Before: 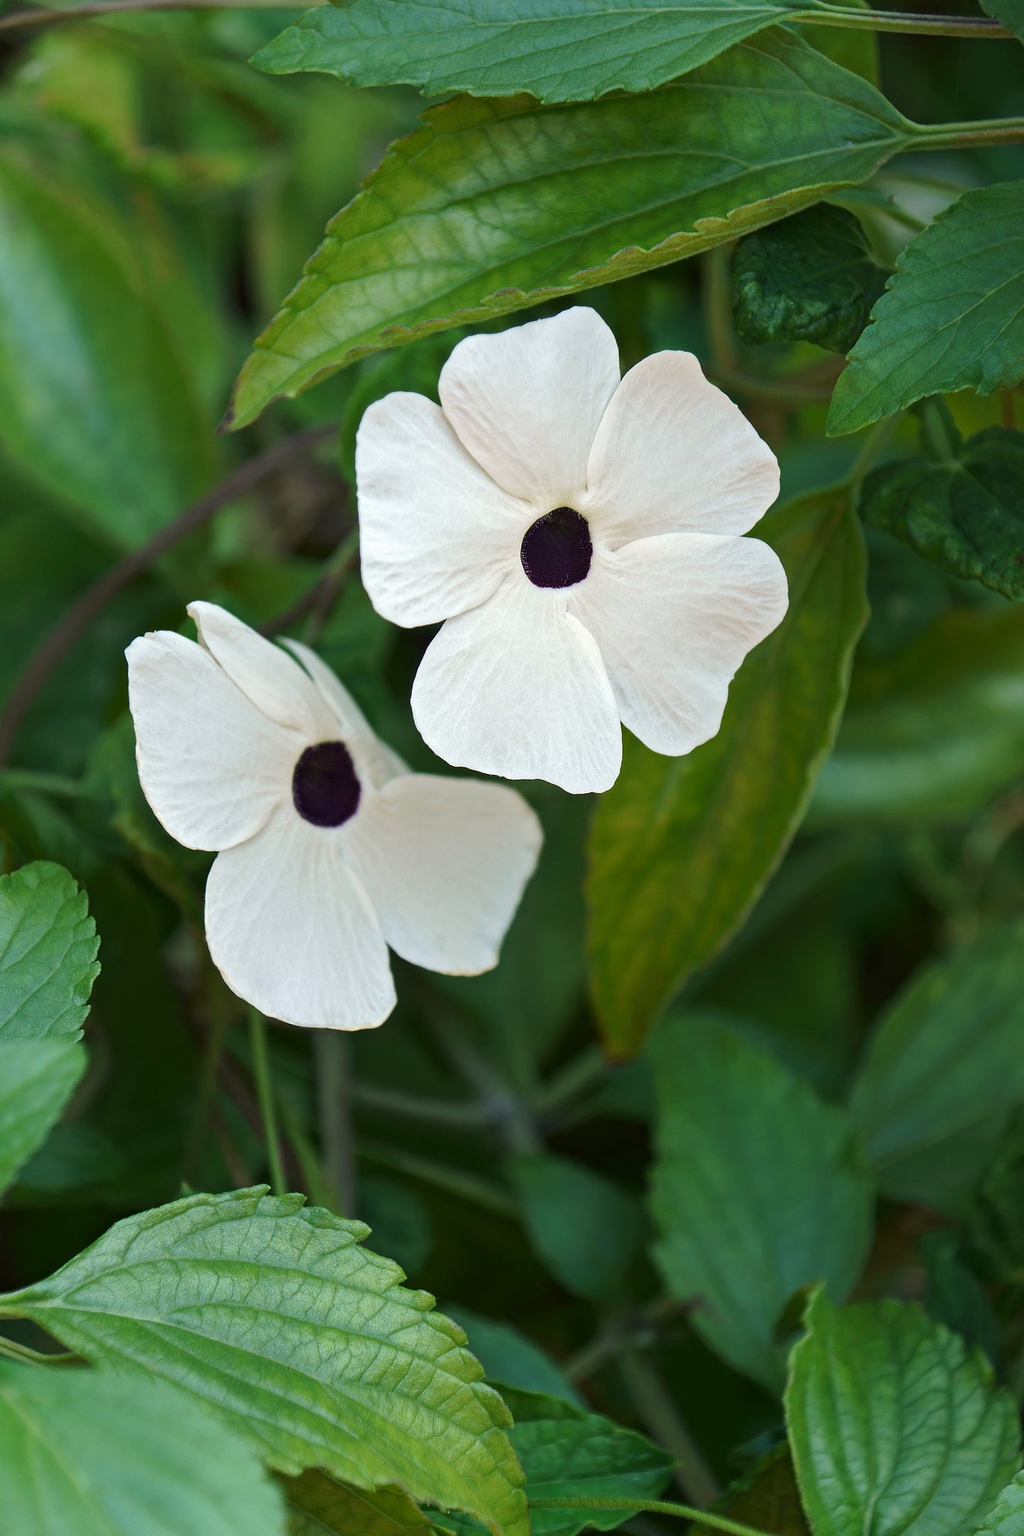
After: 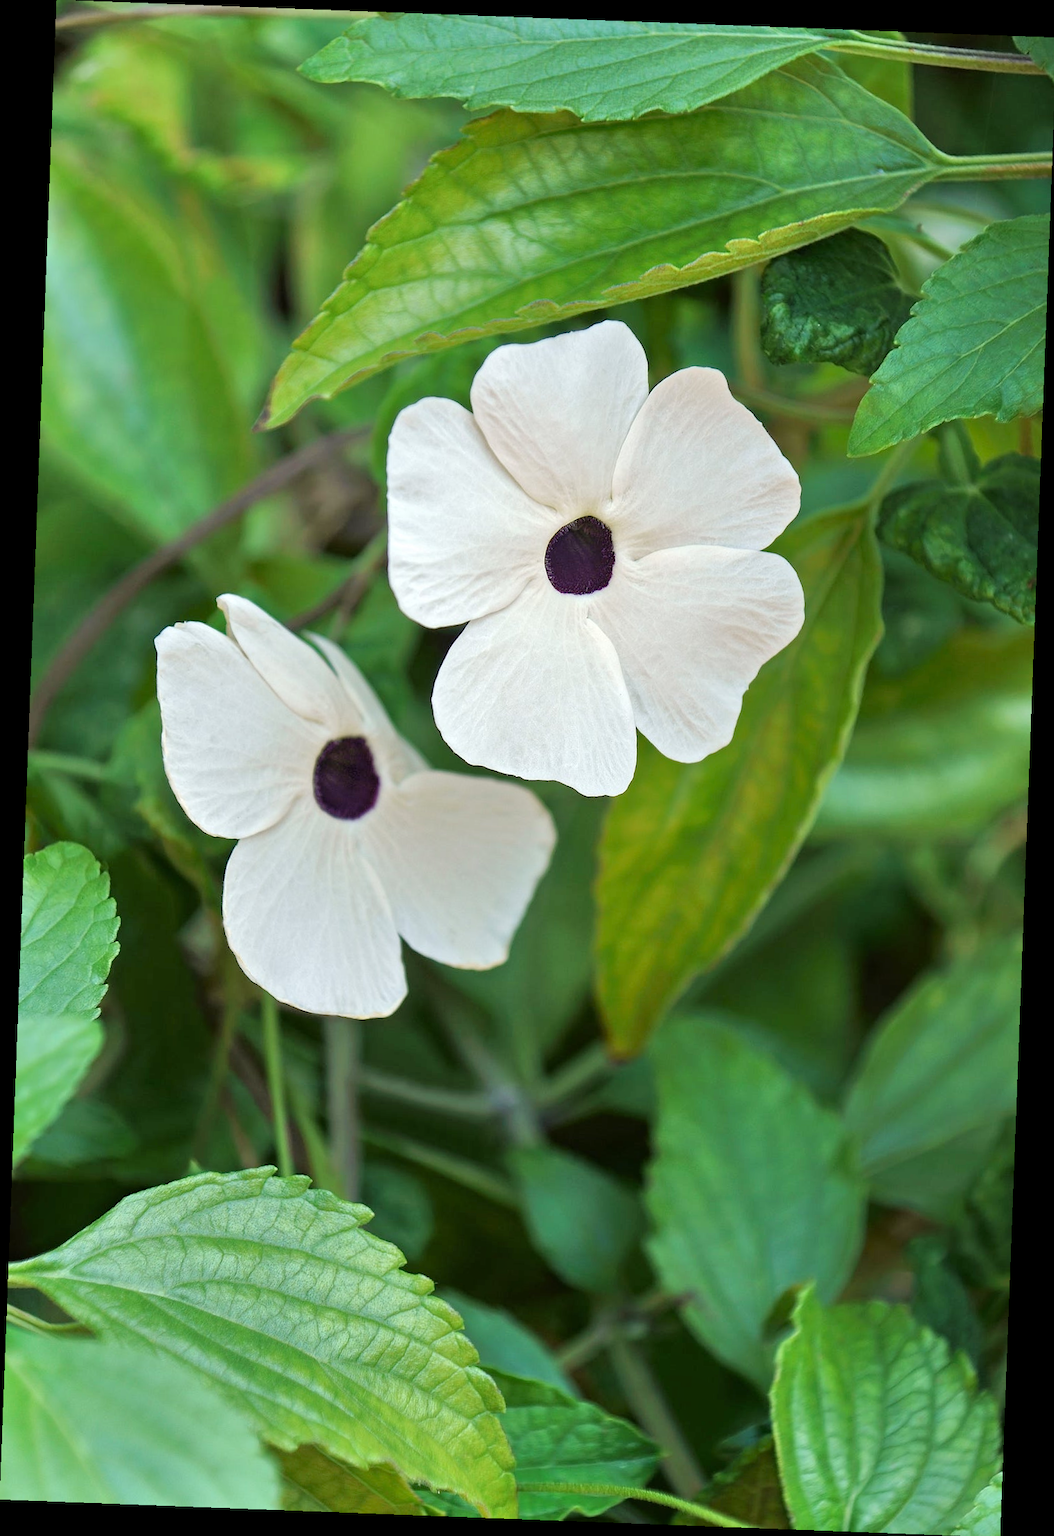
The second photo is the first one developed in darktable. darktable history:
rotate and perspective: rotation 2.17°, automatic cropping off
tone equalizer: -7 EV 0.15 EV, -6 EV 0.6 EV, -5 EV 1.15 EV, -4 EV 1.33 EV, -3 EV 1.15 EV, -2 EV 0.6 EV, -1 EV 0.15 EV, mask exposure compensation -0.5 EV
